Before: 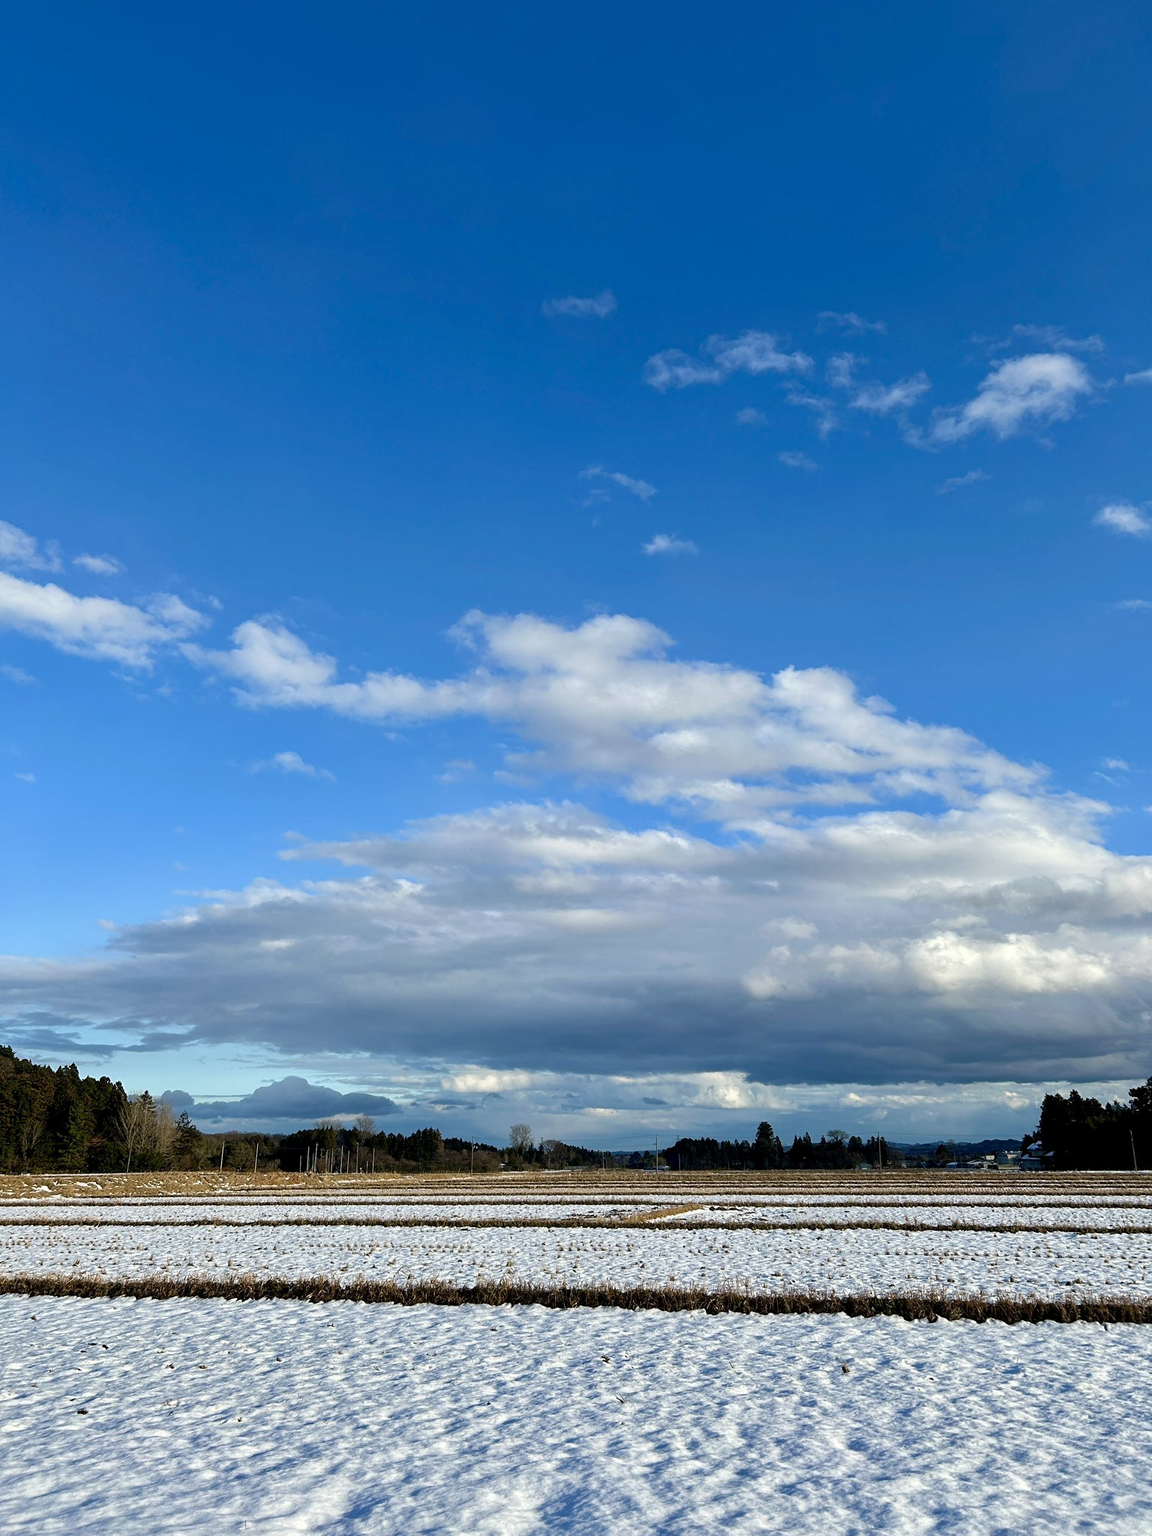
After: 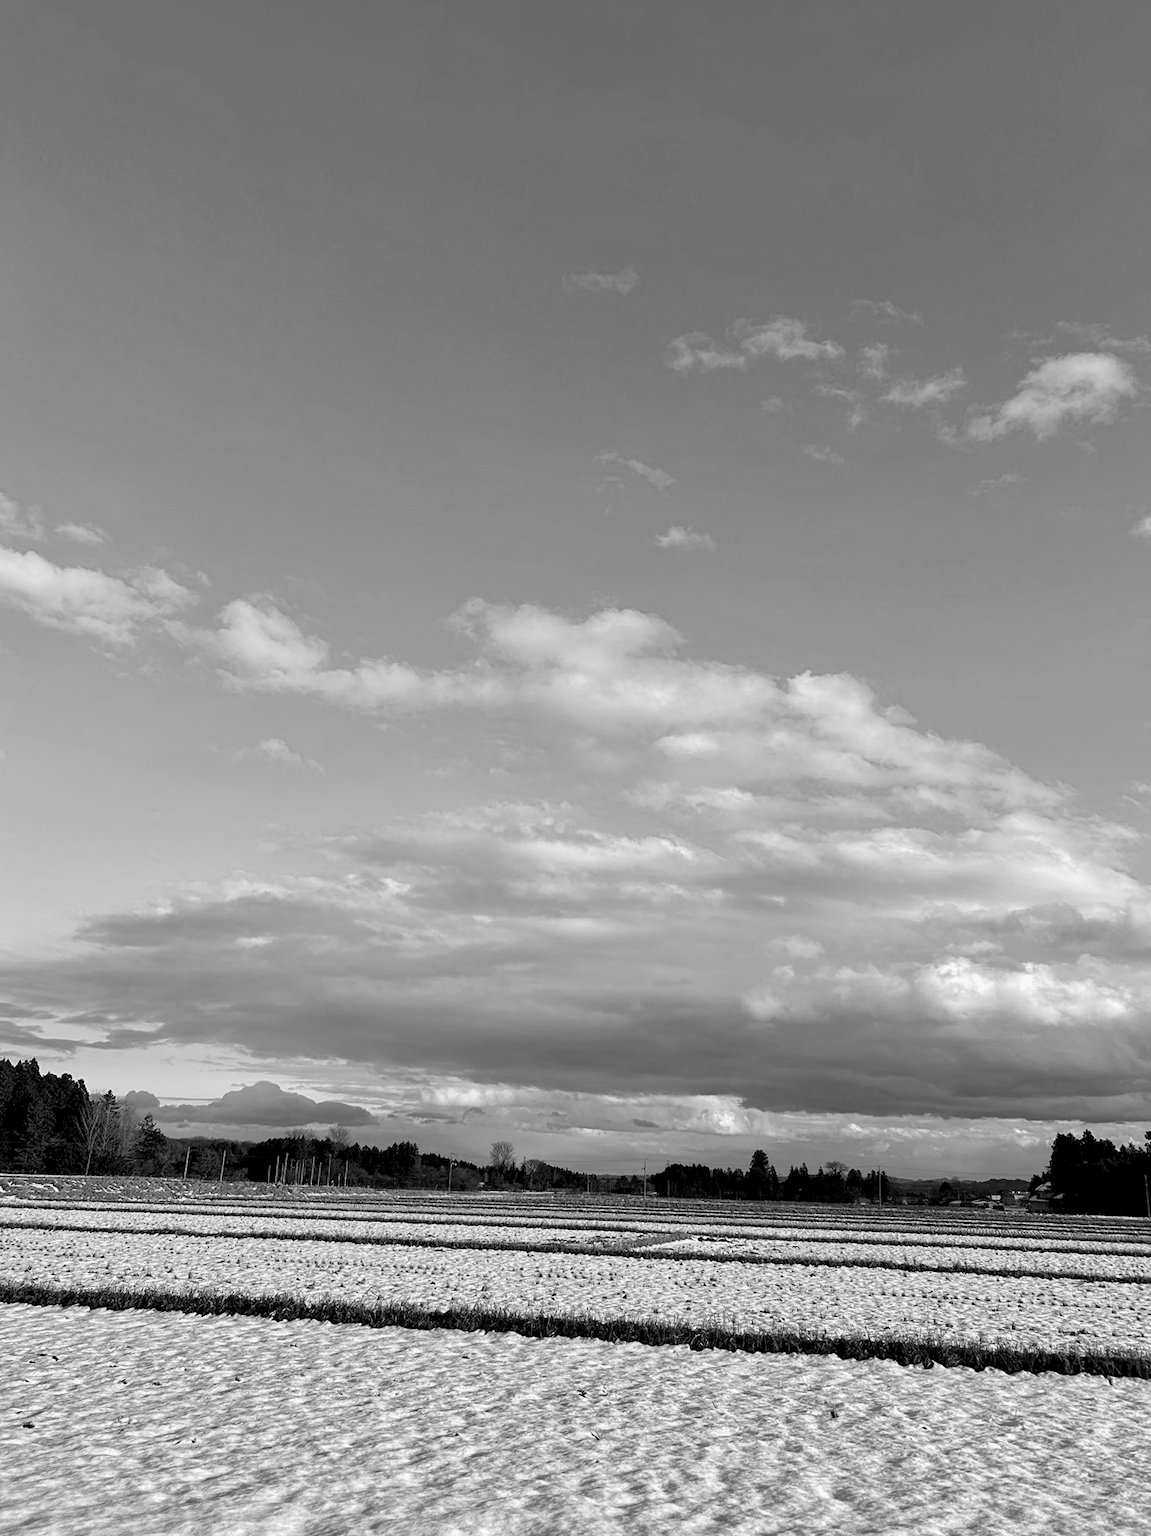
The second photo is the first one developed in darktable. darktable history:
crop and rotate: angle -2.38°
color calibration: output gray [0.21, 0.42, 0.37, 0], gray › normalize channels true, illuminant same as pipeline (D50), adaptation XYZ, x 0.346, y 0.359, gamut compression 0
local contrast: highlights 100%, shadows 100%, detail 120%, midtone range 0.2
